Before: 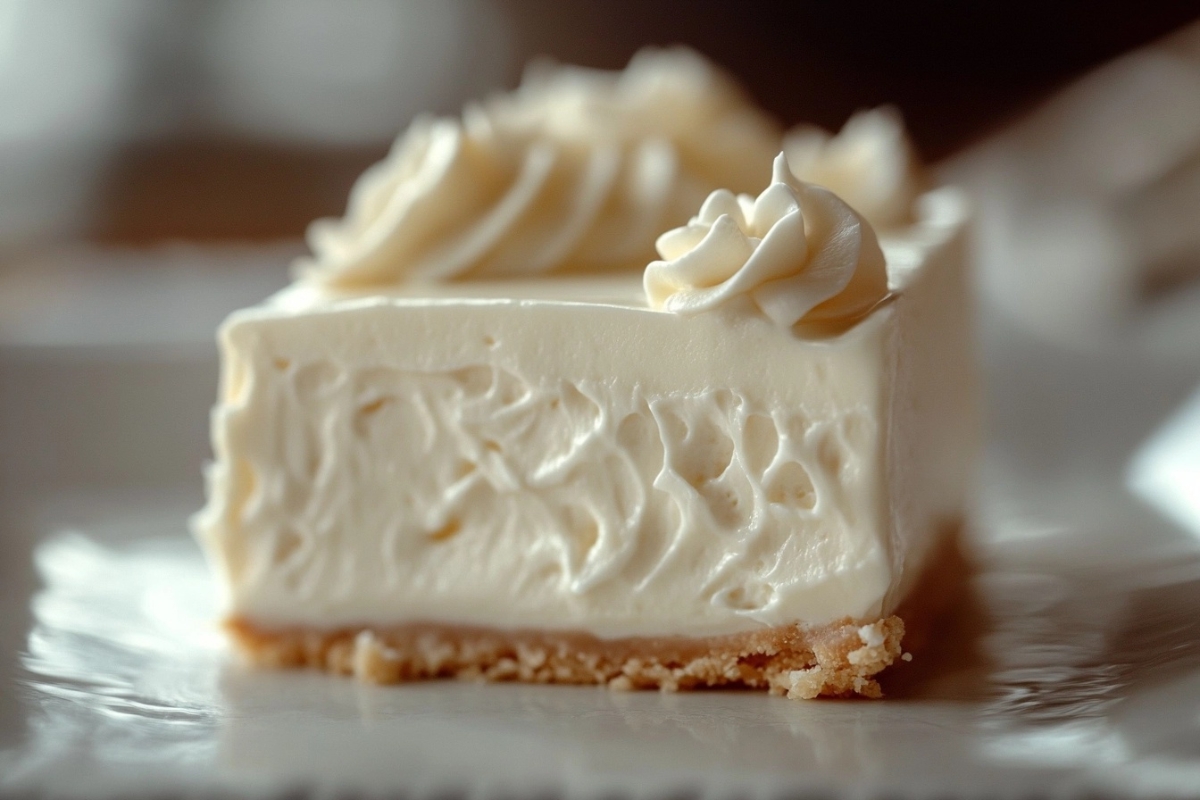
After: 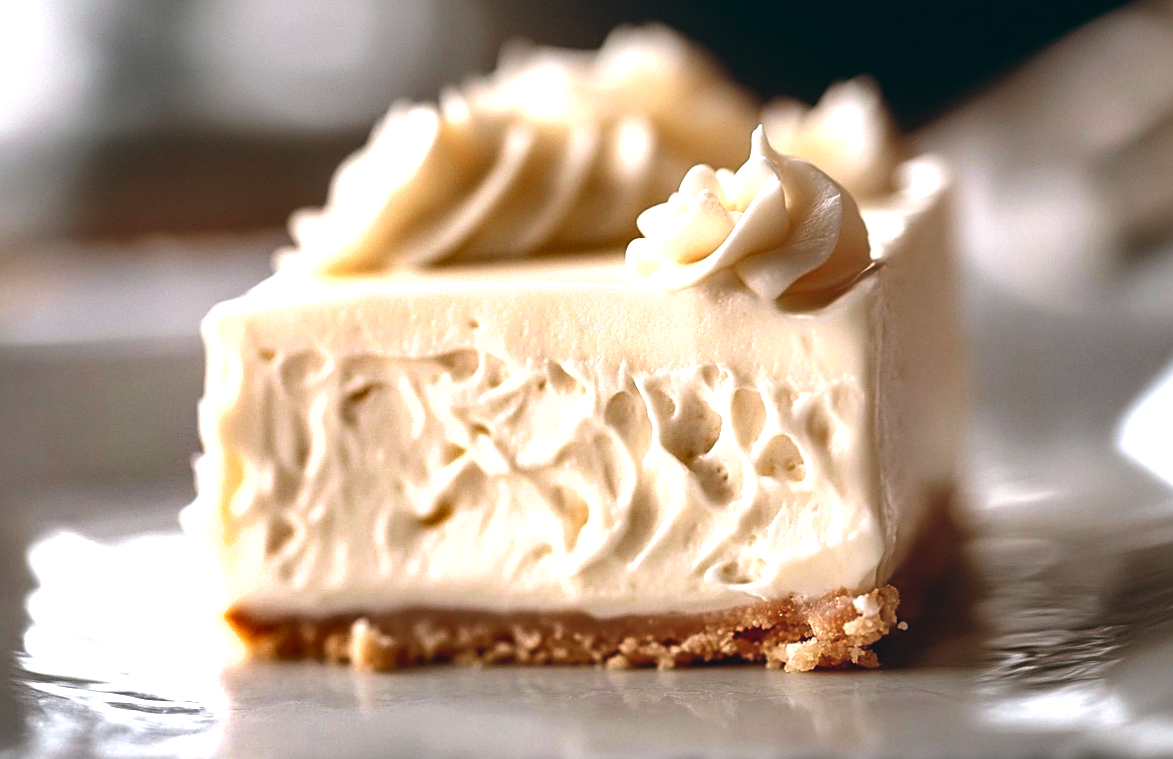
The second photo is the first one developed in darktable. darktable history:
rotate and perspective: rotation -2°, crop left 0.022, crop right 0.978, crop top 0.049, crop bottom 0.951
exposure: exposure 1.223 EV, compensate highlight preservation false
sharpen: on, module defaults
shadows and highlights: shadows 22.7, highlights -48.71, soften with gaussian
color balance: lift [1.016, 0.983, 1, 1.017], gamma [0.78, 1.018, 1.043, 0.957], gain [0.786, 1.063, 0.937, 1.017], input saturation 118.26%, contrast 13.43%, contrast fulcrum 21.62%, output saturation 82.76%
